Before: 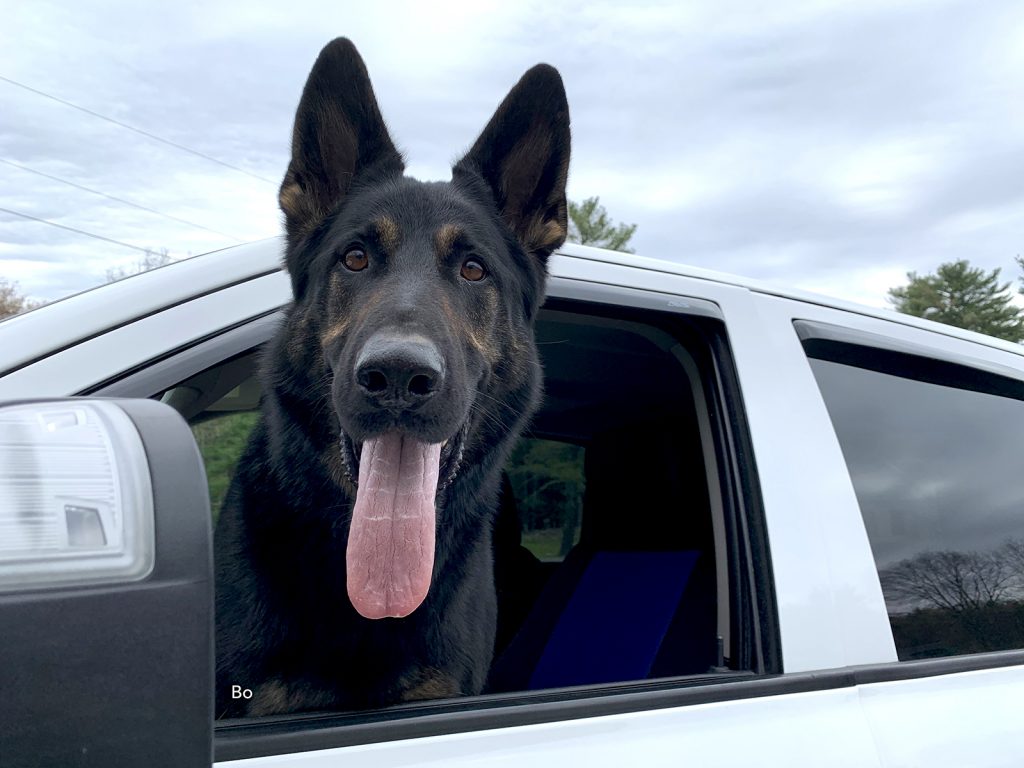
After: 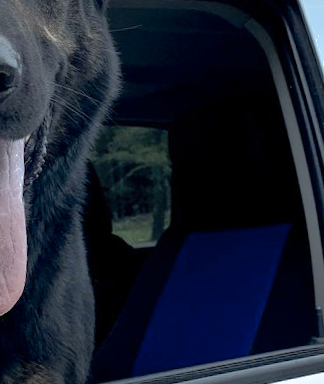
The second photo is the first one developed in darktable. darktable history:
white balance: red 0.925, blue 1.046
color zones: curves: ch0 [(0.25, 0.667) (0.758, 0.368)]; ch1 [(0.215, 0.245) (0.761, 0.373)]; ch2 [(0.247, 0.554) (0.761, 0.436)]
tone equalizer: -8 EV -0.417 EV, -7 EV -0.389 EV, -6 EV -0.333 EV, -5 EV -0.222 EV, -3 EV 0.222 EV, -2 EV 0.333 EV, -1 EV 0.389 EV, +0 EV 0.417 EV, edges refinement/feathering 500, mask exposure compensation -1.57 EV, preserve details no
rotate and perspective: rotation -5°, crop left 0.05, crop right 0.952, crop top 0.11, crop bottom 0.89
crop: left 40.878%, top 39.176%, right 25.993%, bottom 3.081%
shadows and highlights: on, module defaults
